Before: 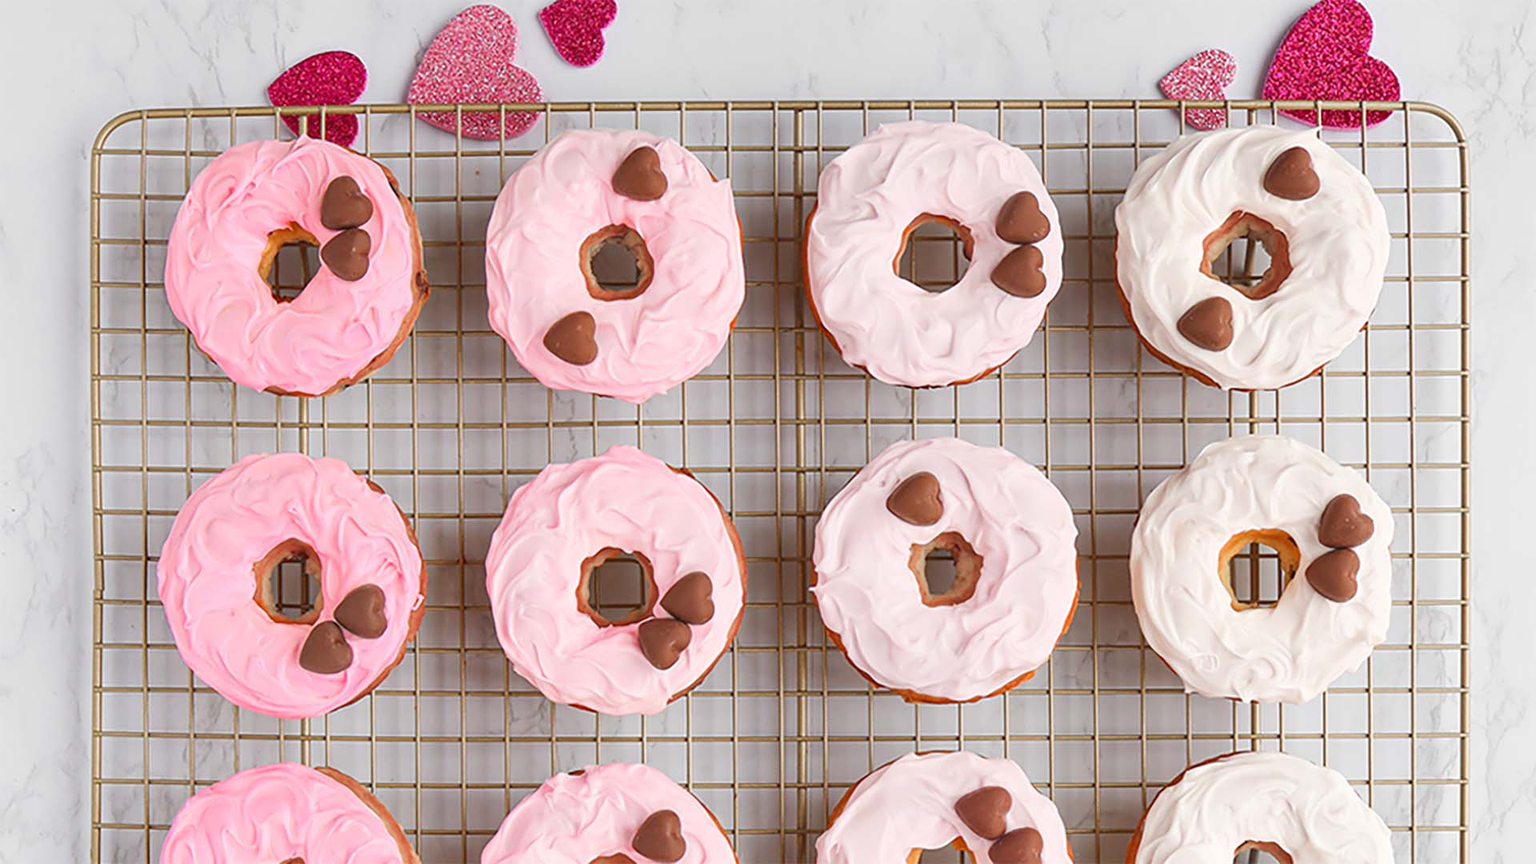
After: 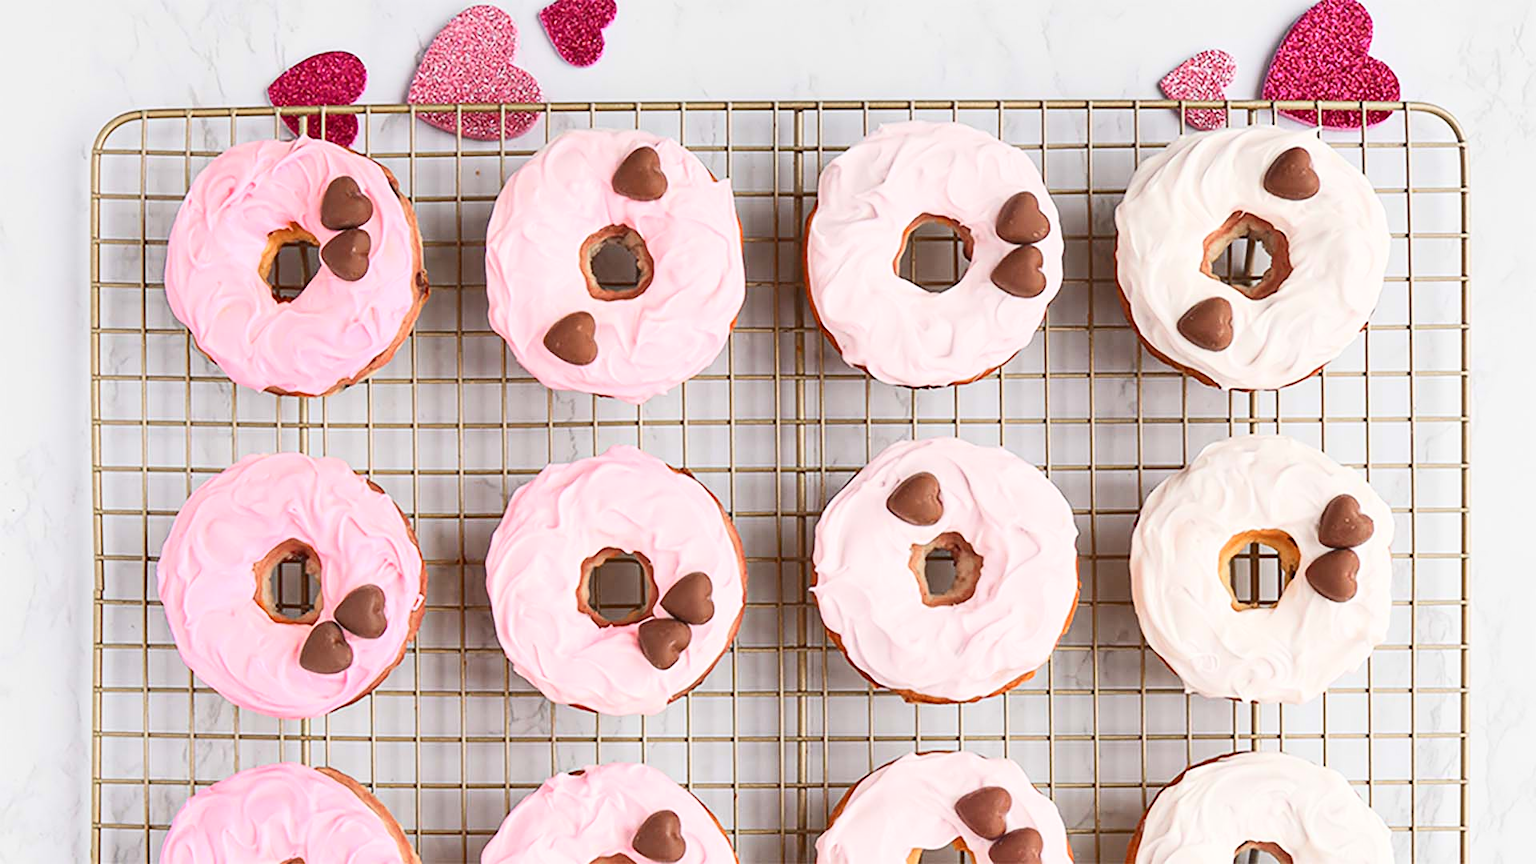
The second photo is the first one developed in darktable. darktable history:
contrast brightness saturation: contrast 0.242, brightness 0.088
